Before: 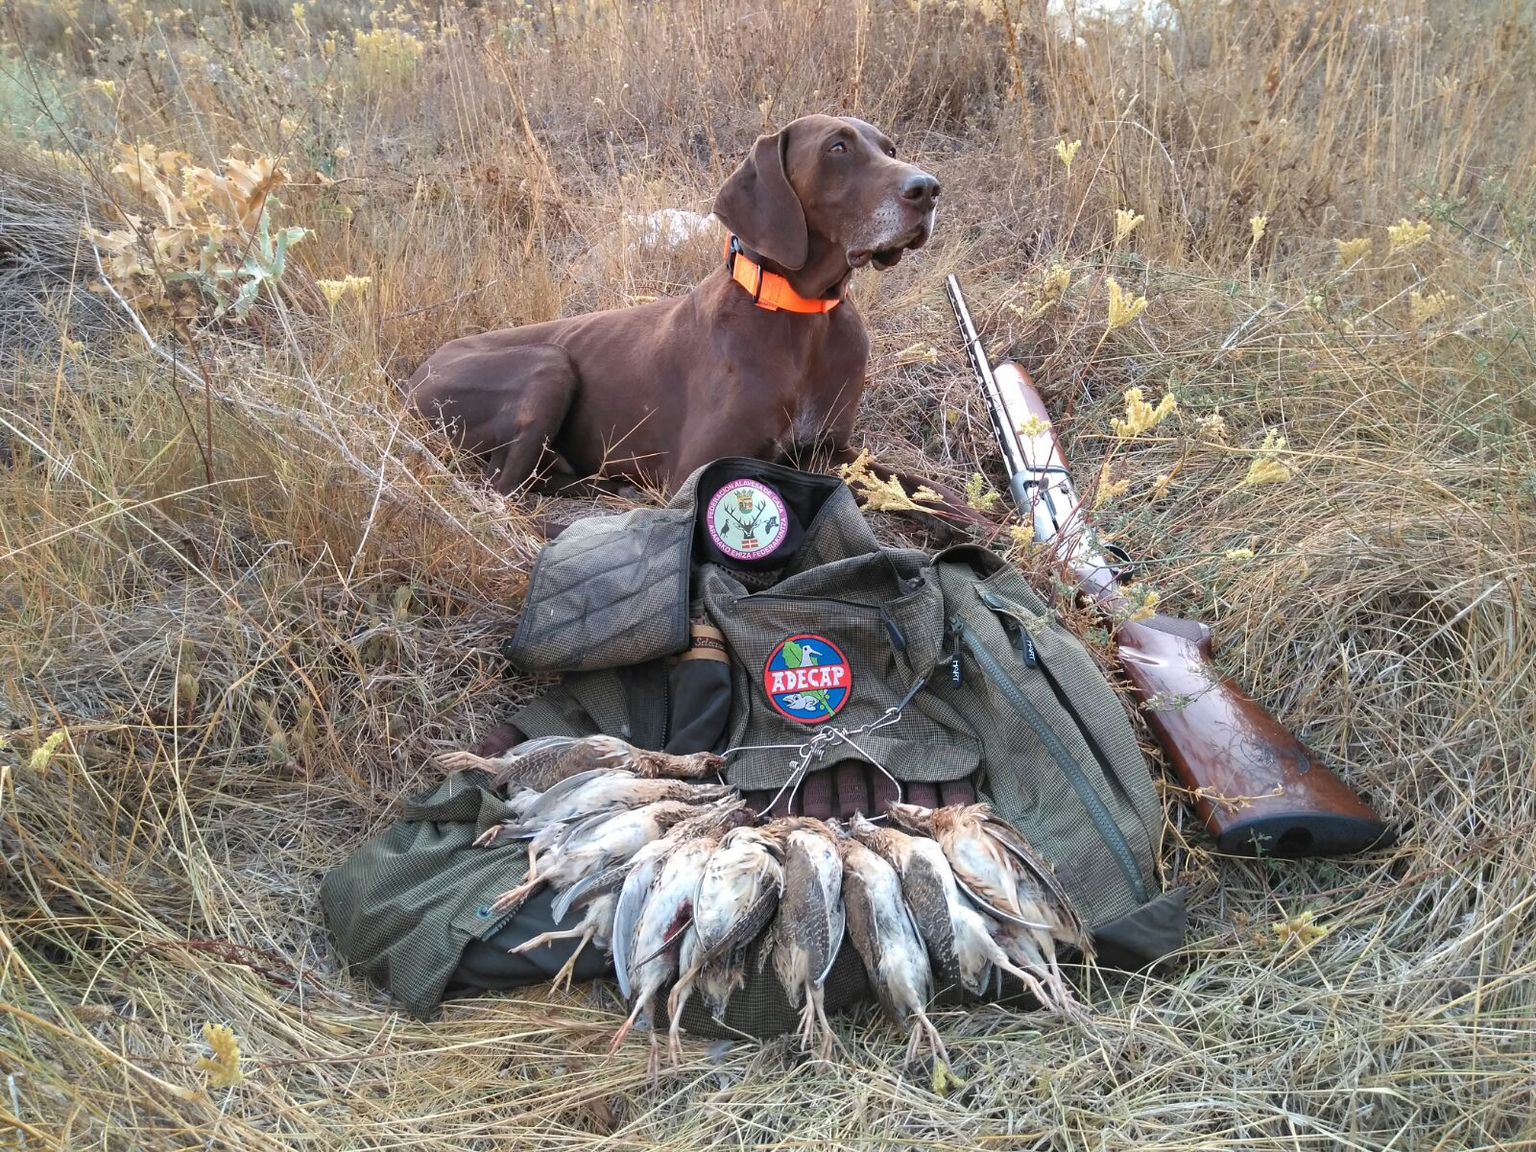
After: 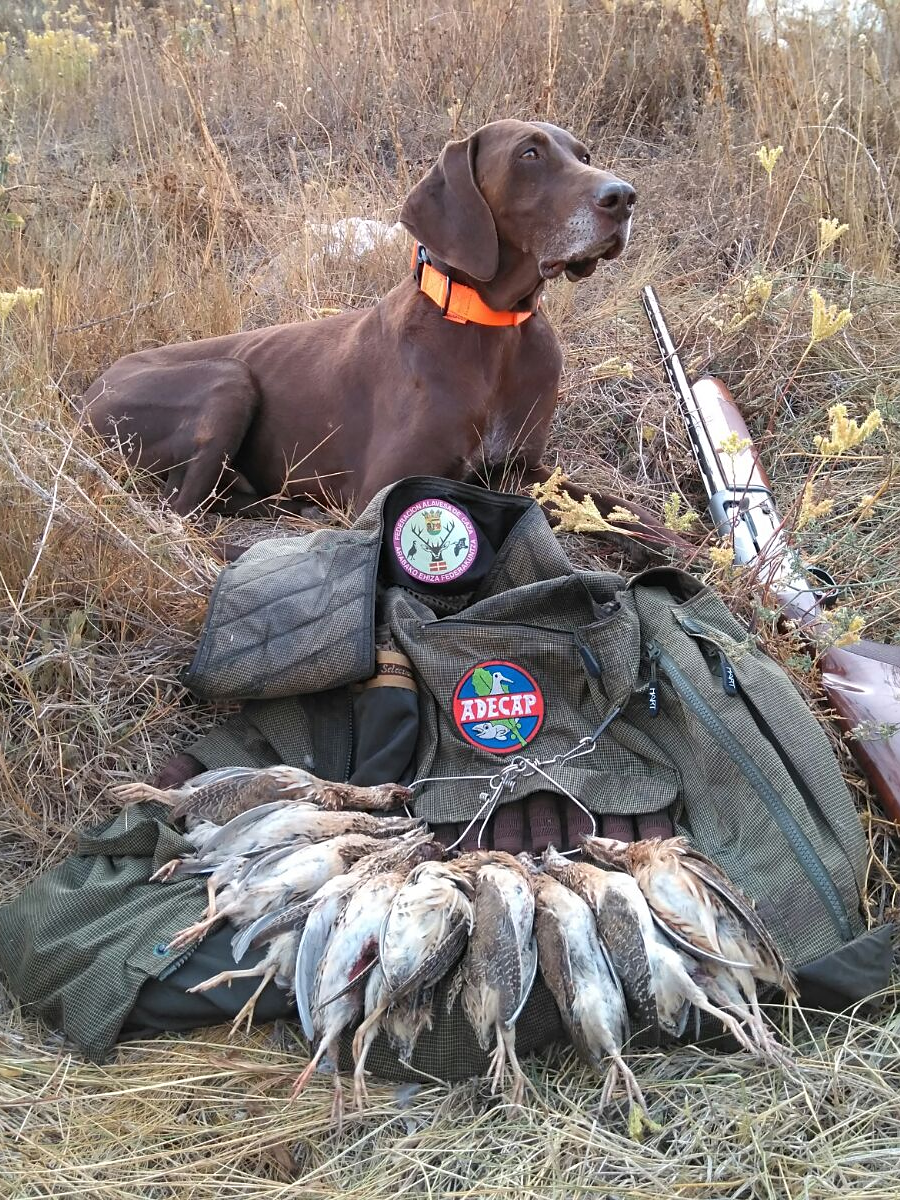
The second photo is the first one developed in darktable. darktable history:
sharpen: amount 0.2
crop: left 21.496%, right 22.254%
